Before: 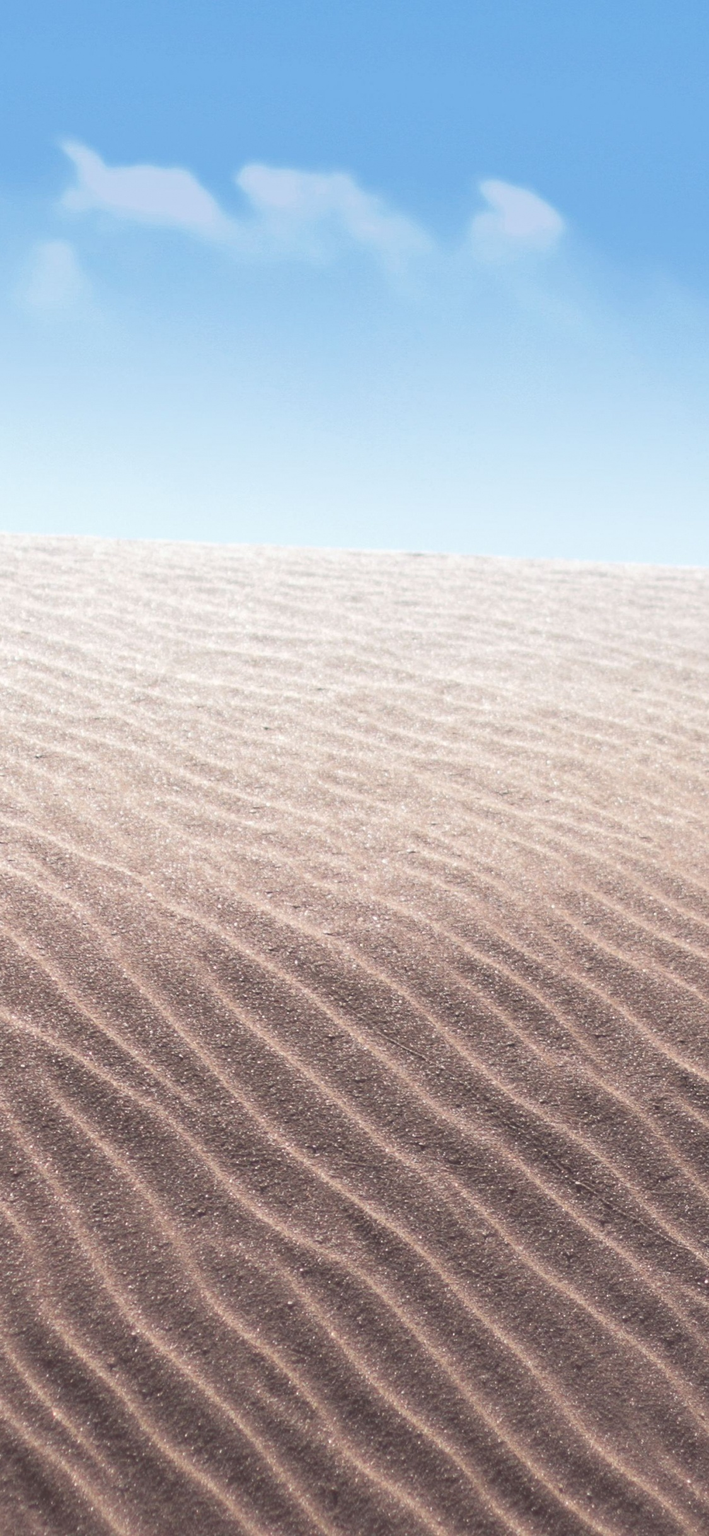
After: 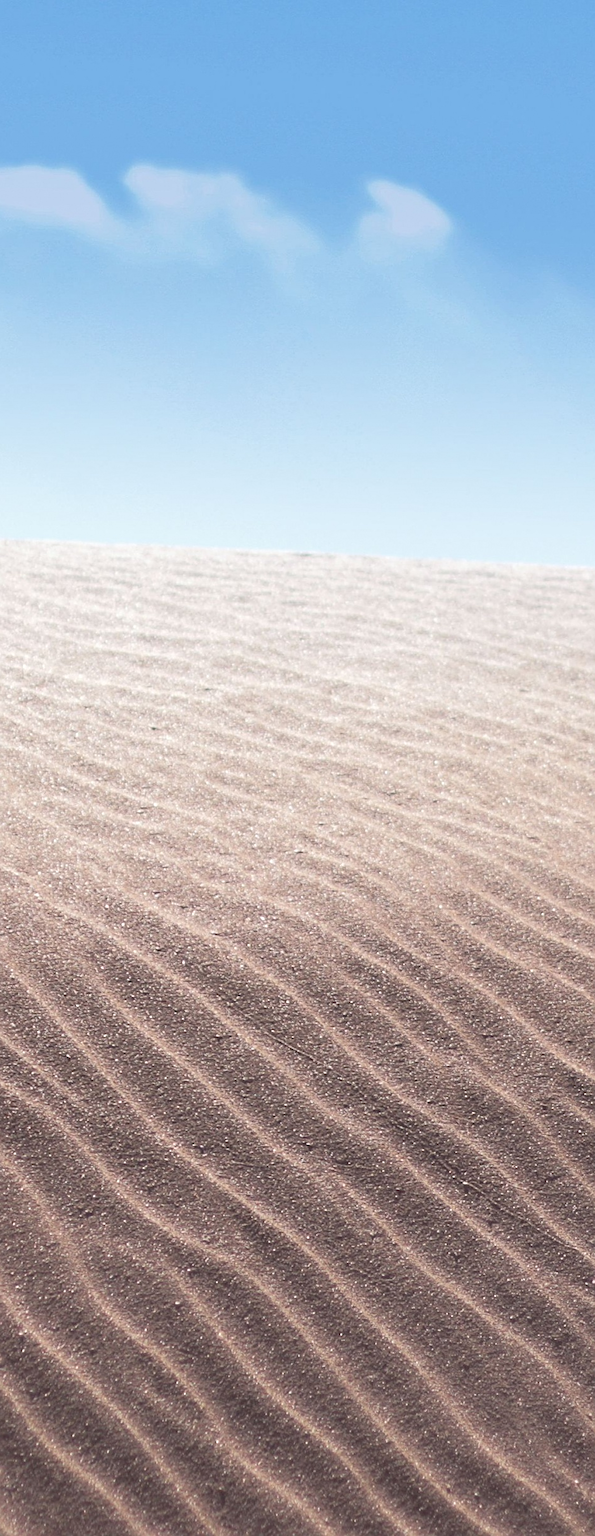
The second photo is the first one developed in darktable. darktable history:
sharpen: on, module defaults
crop: left 15.954%
